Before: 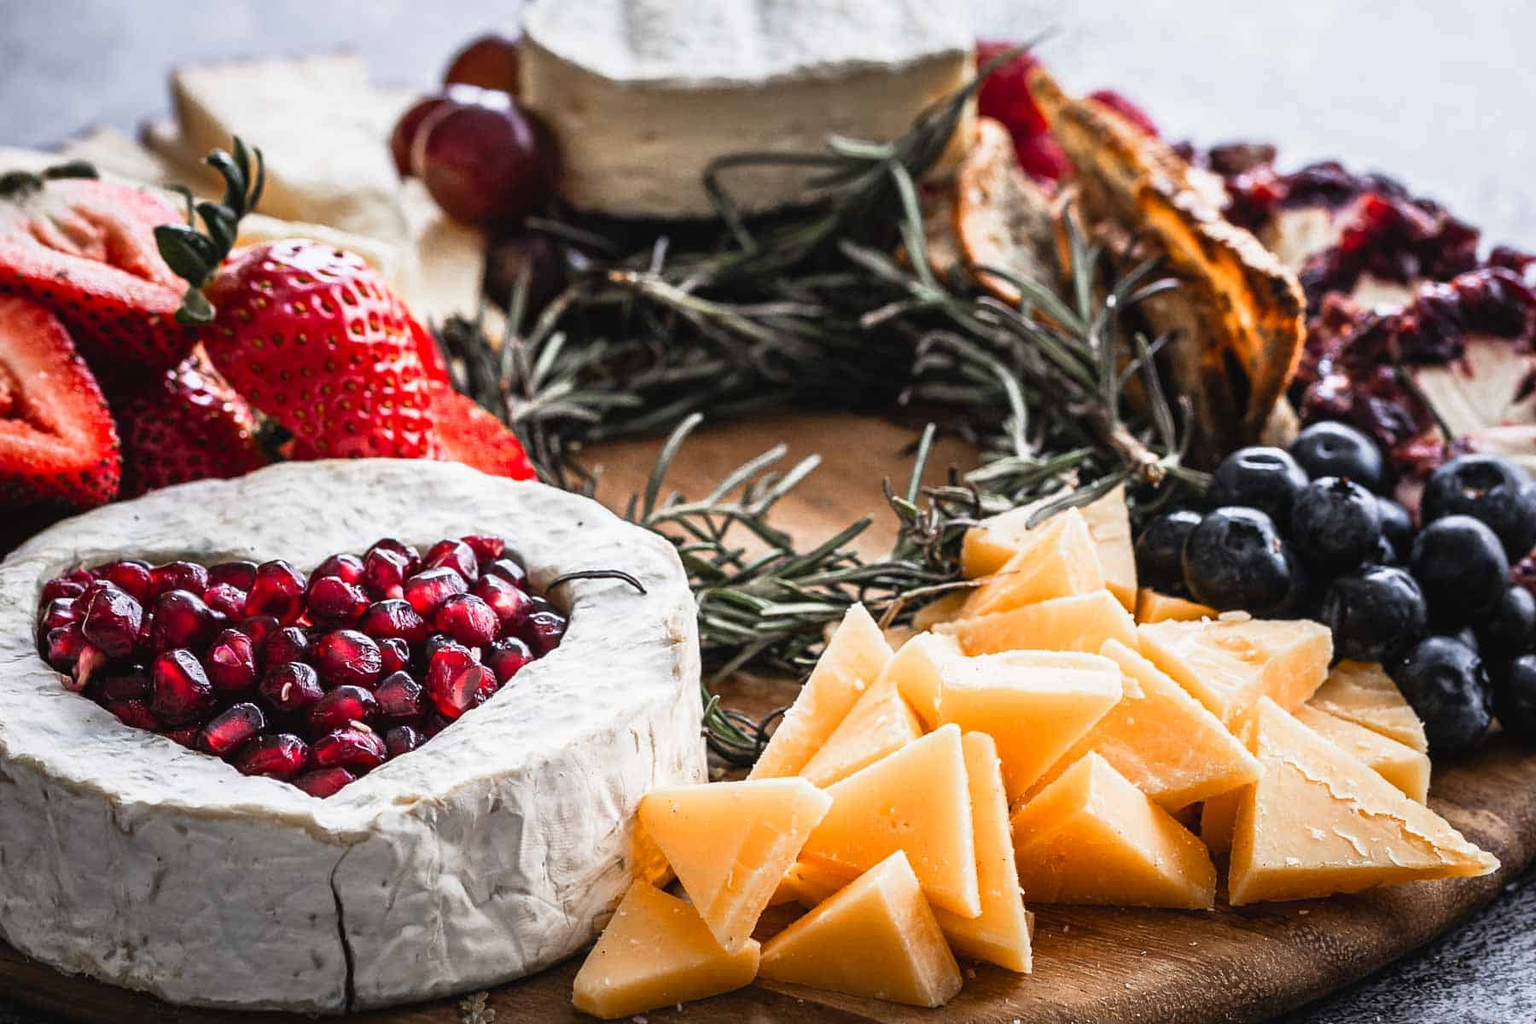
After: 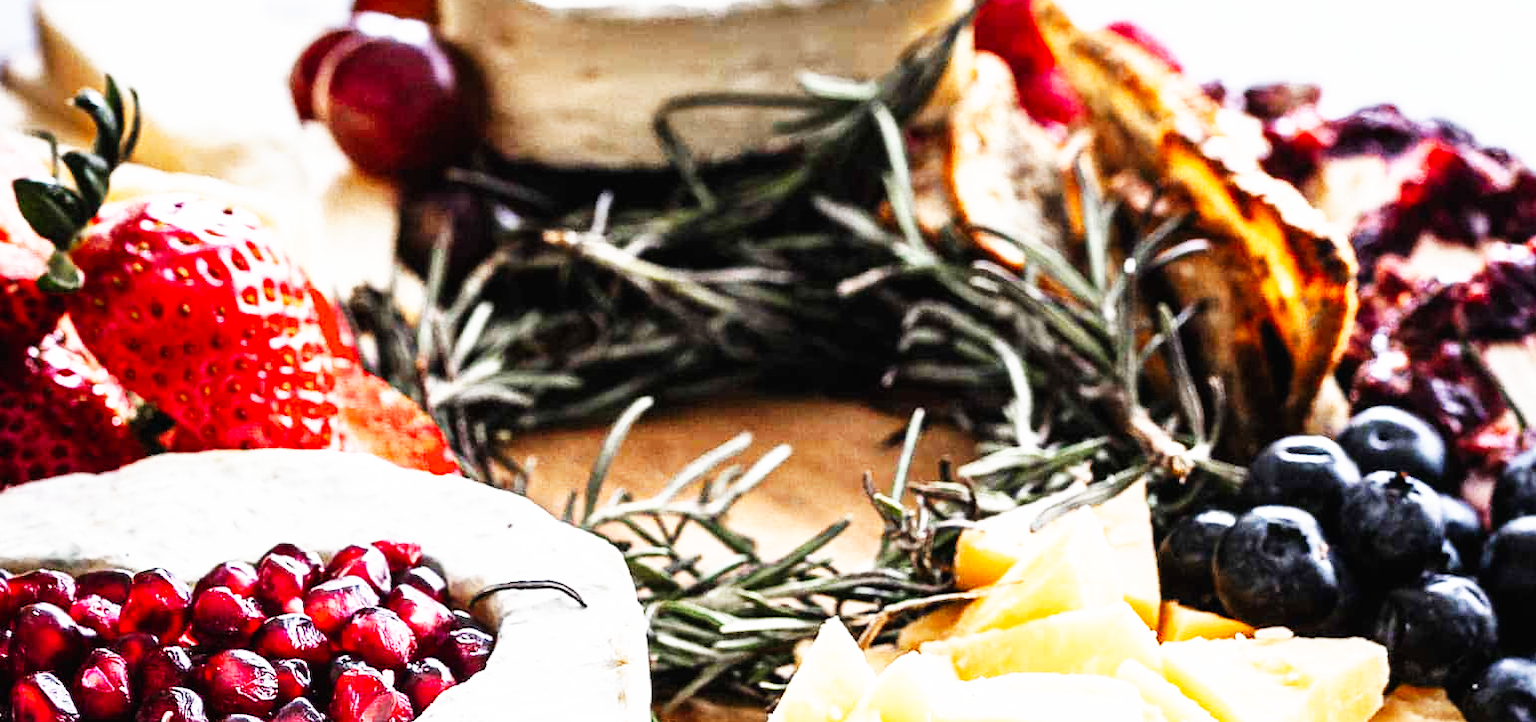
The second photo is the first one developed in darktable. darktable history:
base curve: curves: ch0 [(0, 0) (0.007, 0.004) (0.027, 0.03) (0.046, 0.07) (0.207, 0.54) (0.442, 0.872) (0.673, 0.972) (1, 1)], preserve colors none
crop and rotate: left 9.345%, top 7.22%, right 4.982%, bottom 32.331%
